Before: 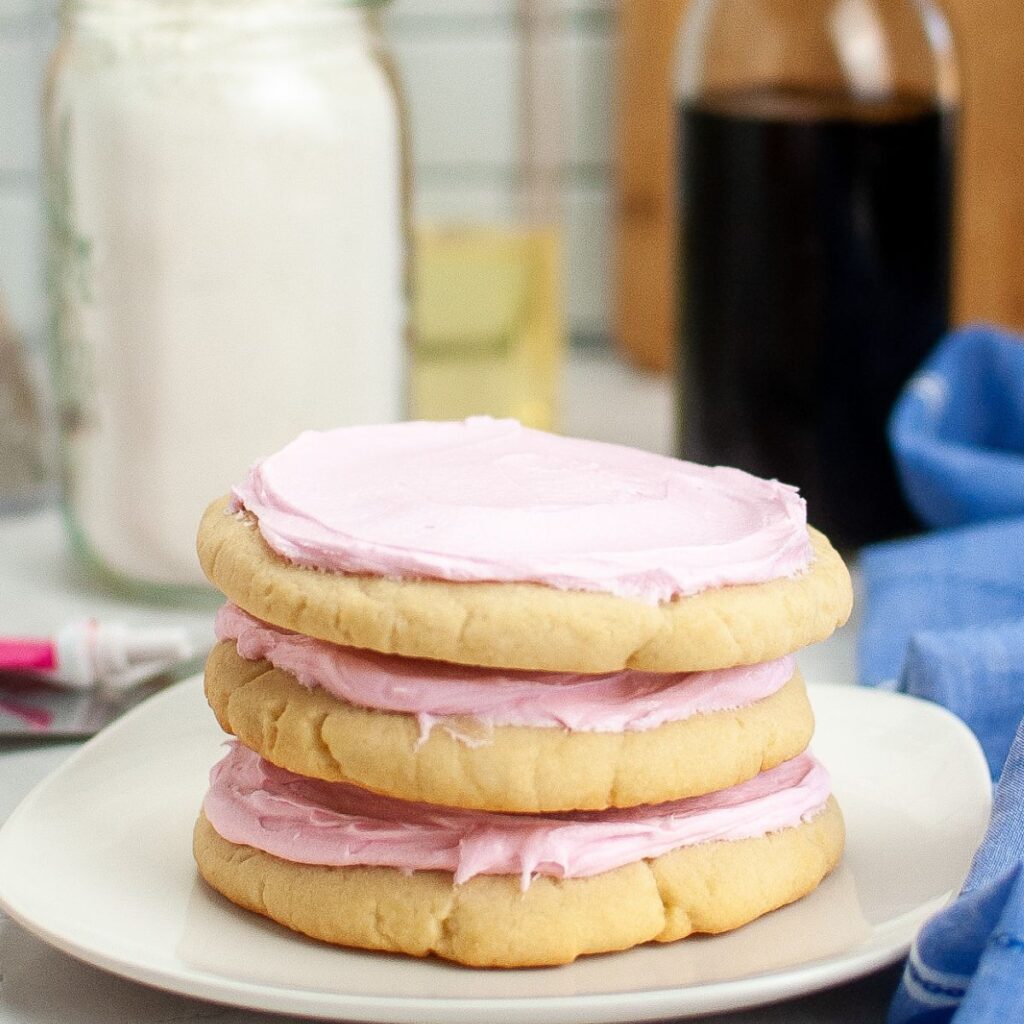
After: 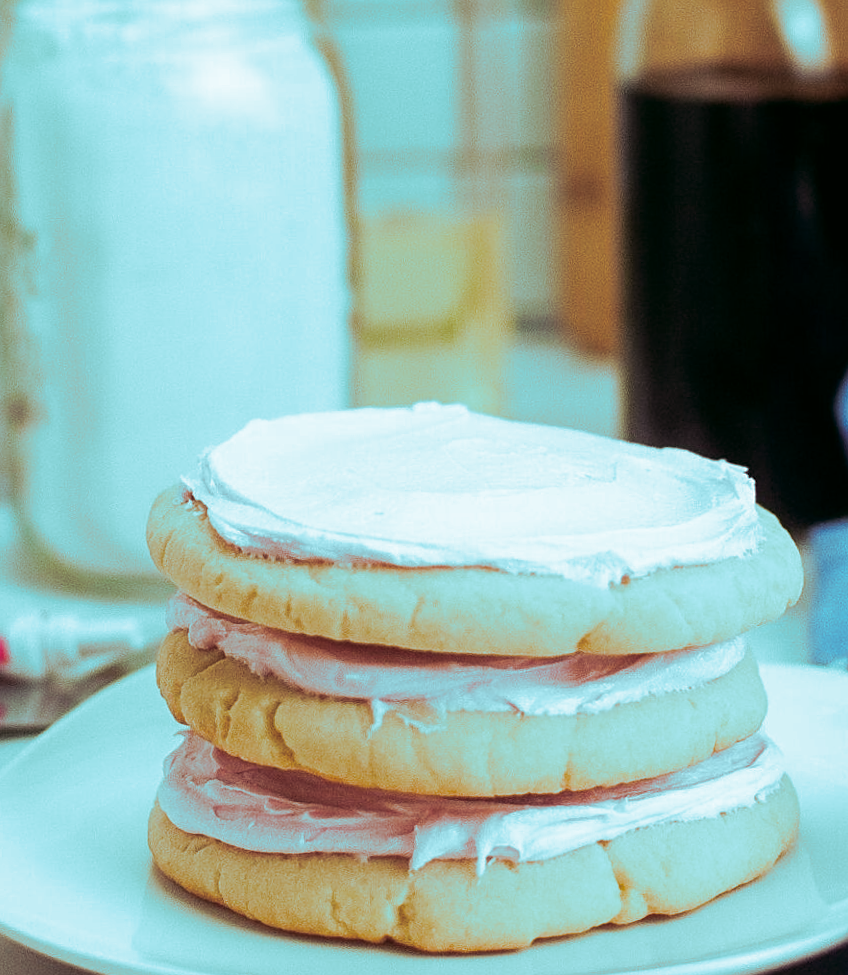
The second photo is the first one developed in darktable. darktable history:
color correction: highlights a* -0.482, highlights b* 9.48, shadows a* -9.48, shadows b* 0.803
sharpen: amount 0.2
split-toning: shadows › hue 327.6°, highlights › hue 198°, highlights › saturation 0.55, balance -21.25, compress 0%
crop and rotate: angle 1°, left 4.281%, top 0.642%, right 11.383%, bottom 2.486%
